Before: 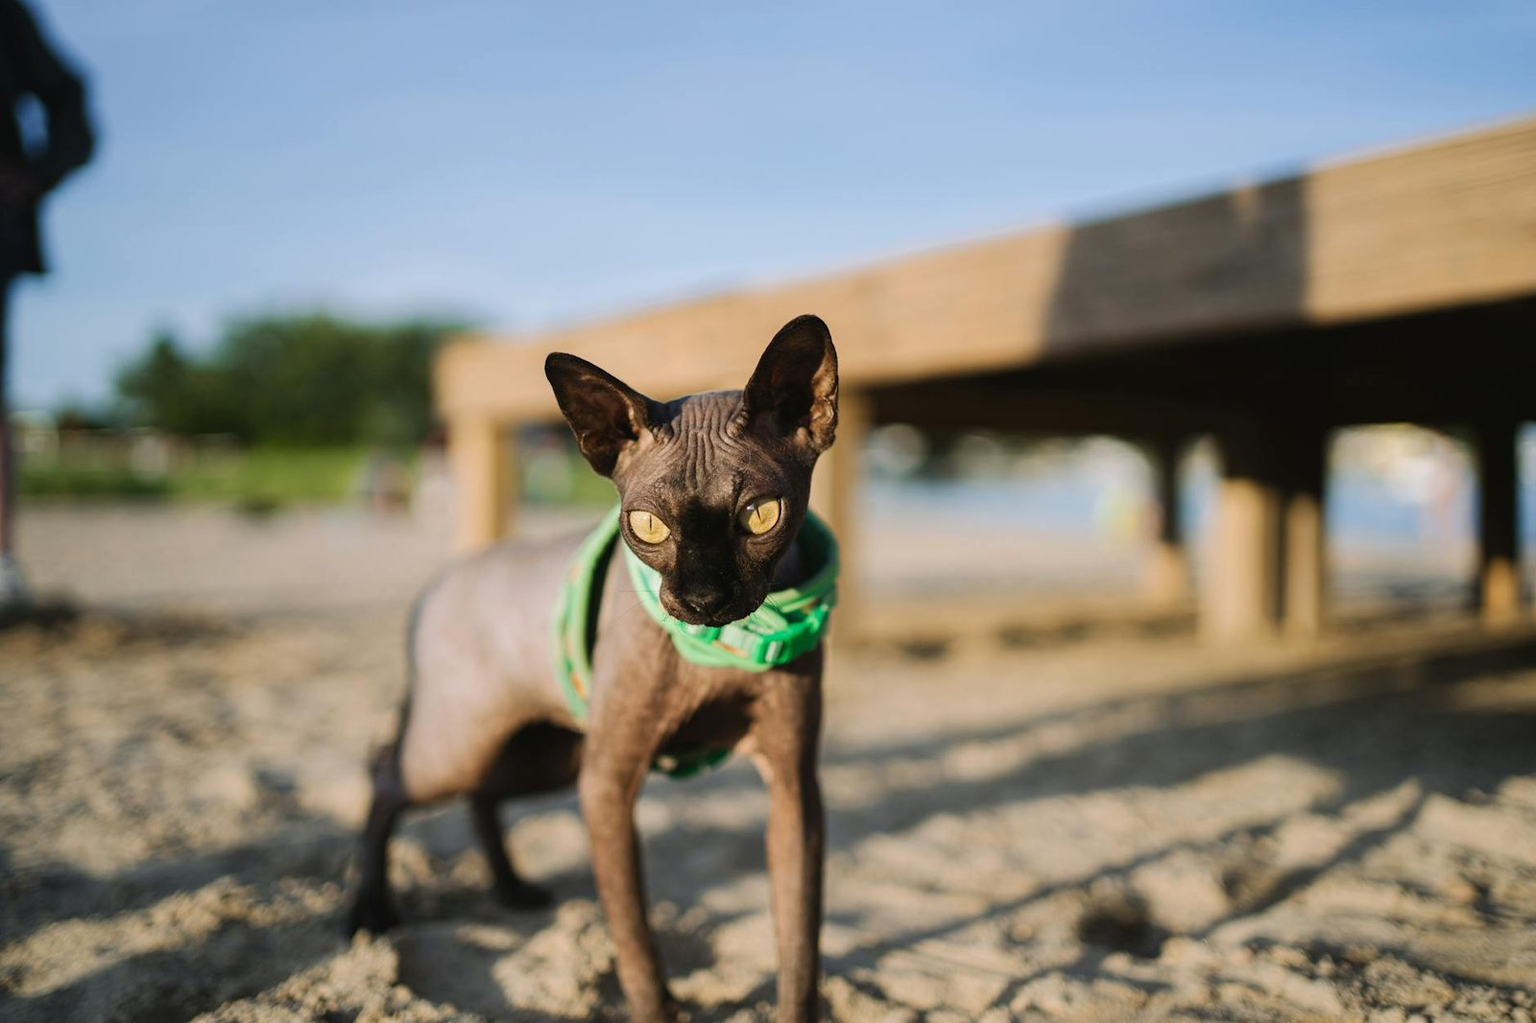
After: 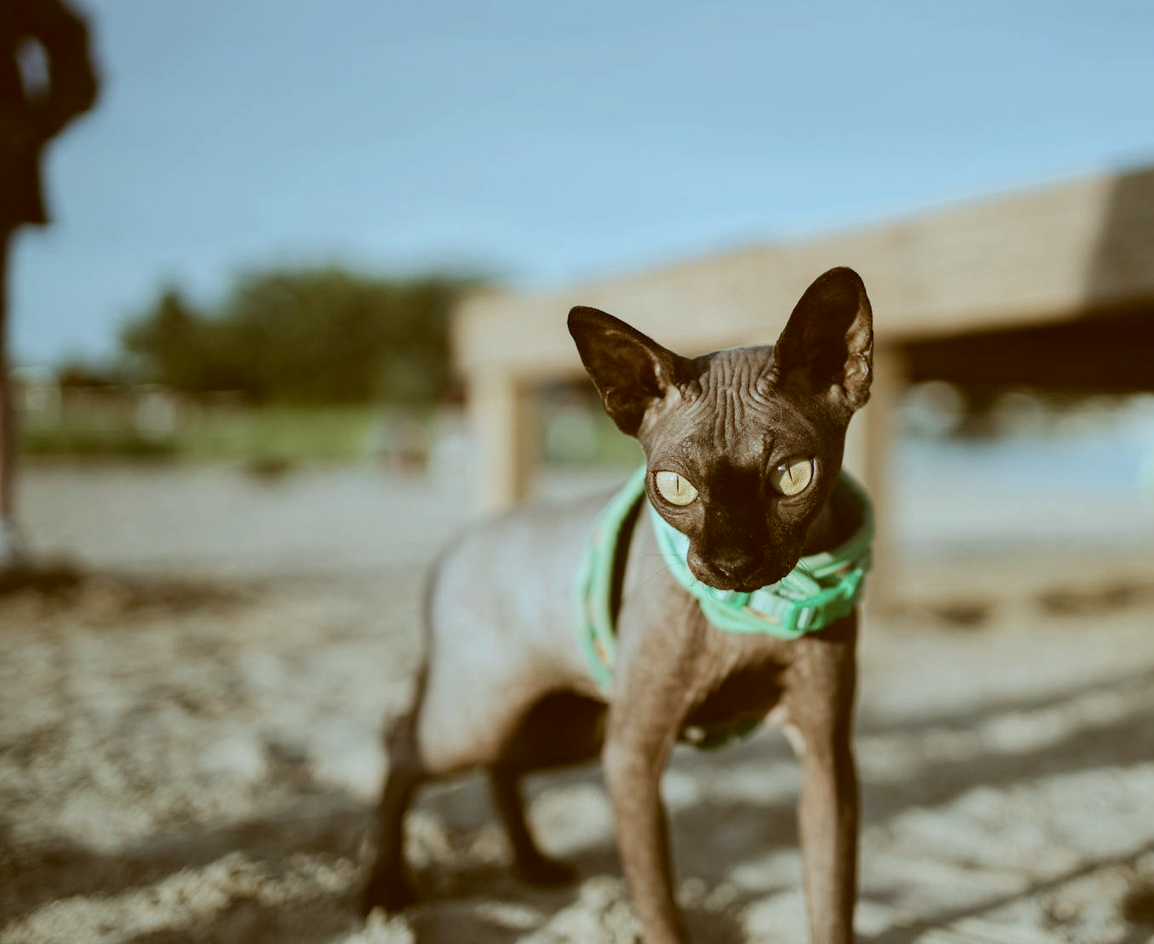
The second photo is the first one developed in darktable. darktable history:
color correction: highlights a* -14.03, highlights b* -16.44, shadows a* 10.4, shadows b* 30.1
crop: top 5.782%, right 27.861%, bottom 5.621%
contrast brightness saturation: contrast -0.049, saturation -0.39
